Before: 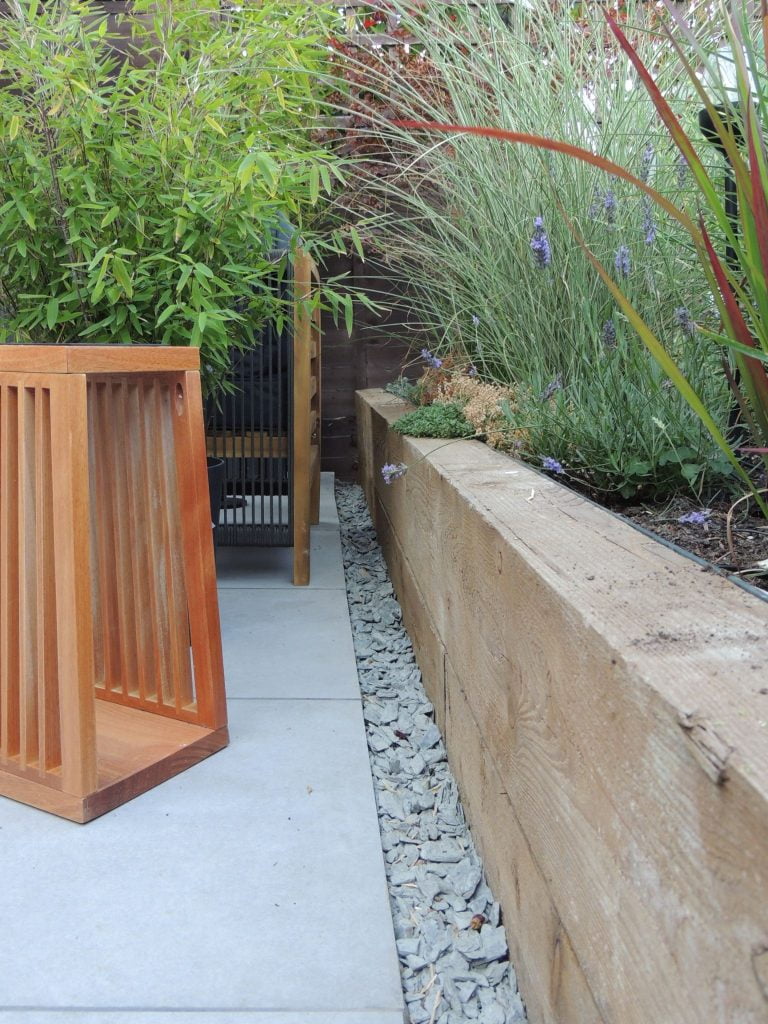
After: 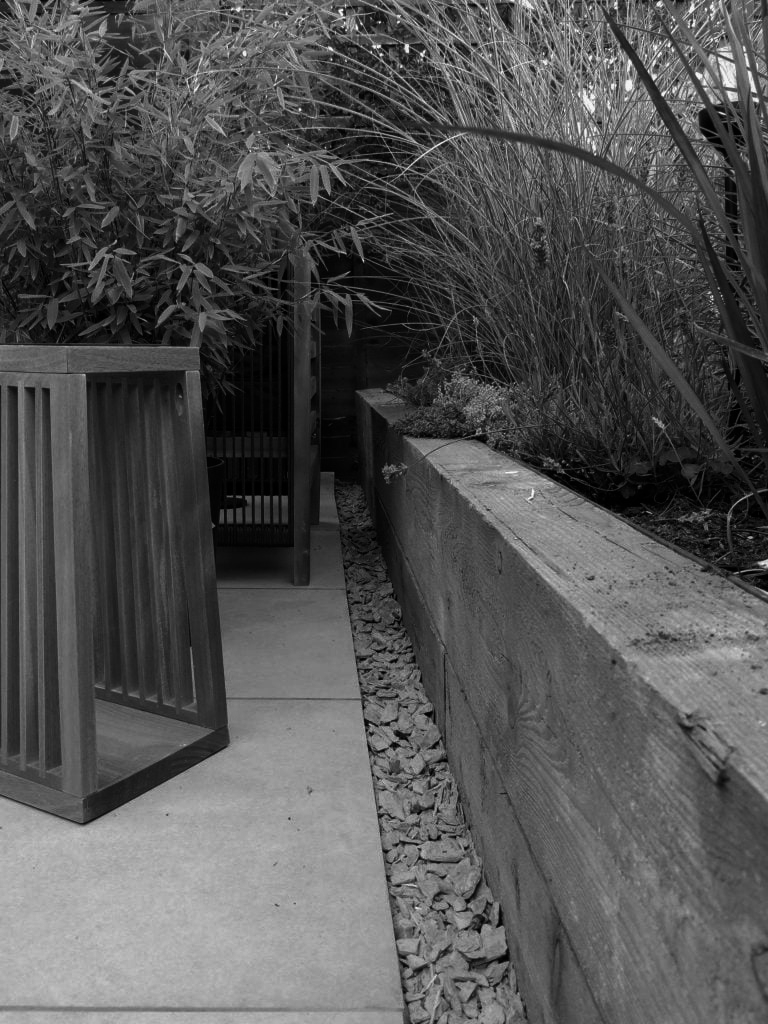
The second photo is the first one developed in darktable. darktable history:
contrast brightness saturation: contrast -0.03, brightness -0.59, saturation -1
color balance rgb: perceptual saturation grading › global saturation 30%, global vibrance 20%
